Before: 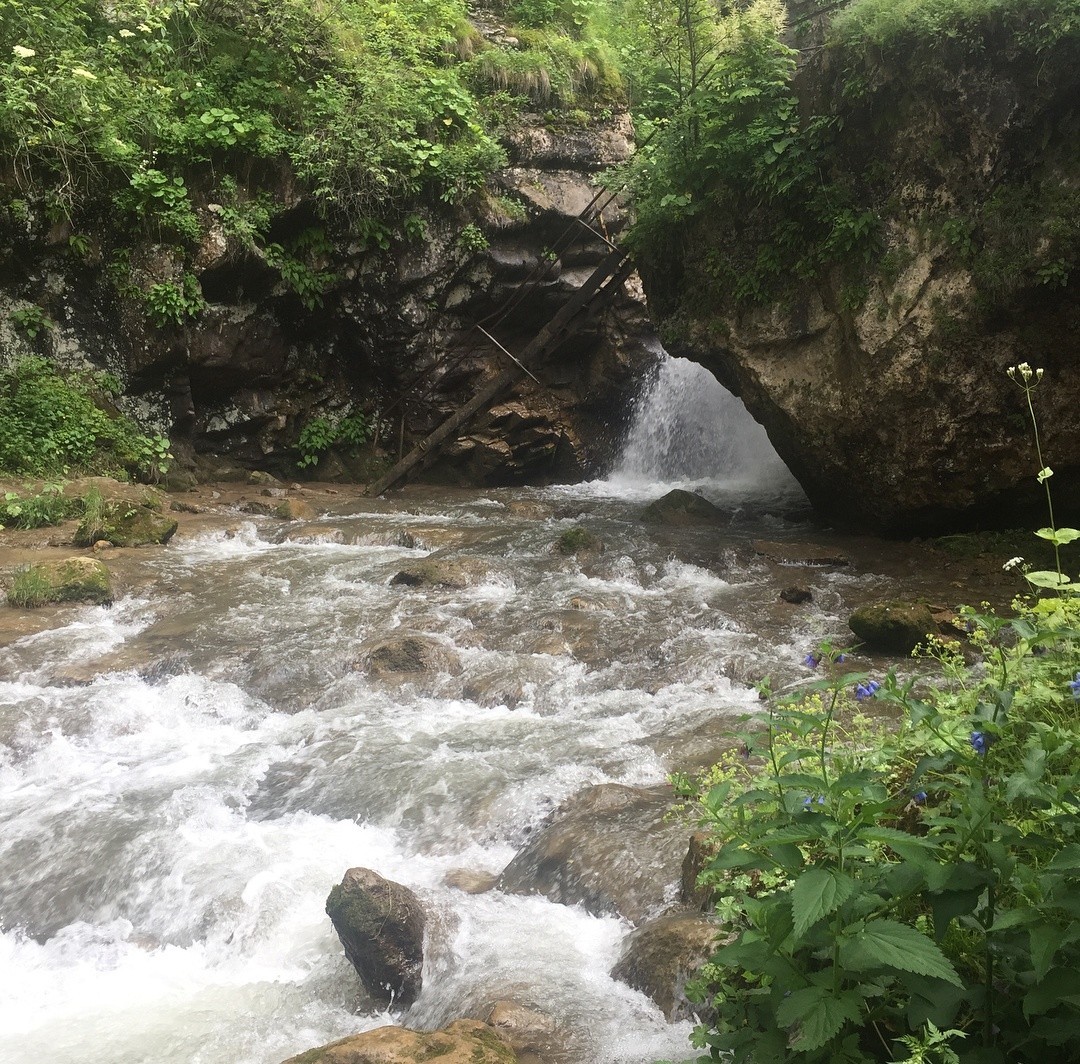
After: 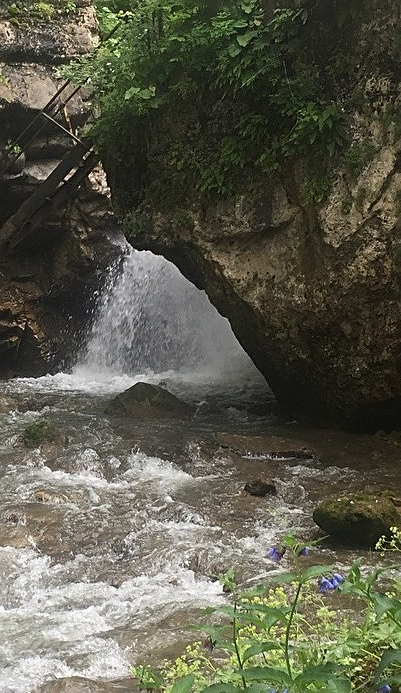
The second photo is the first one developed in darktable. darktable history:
sharpen: on, module defaults
crop and rotate: left 49.64%, top 10.1%, right 13.146%, bottom 24.698%
